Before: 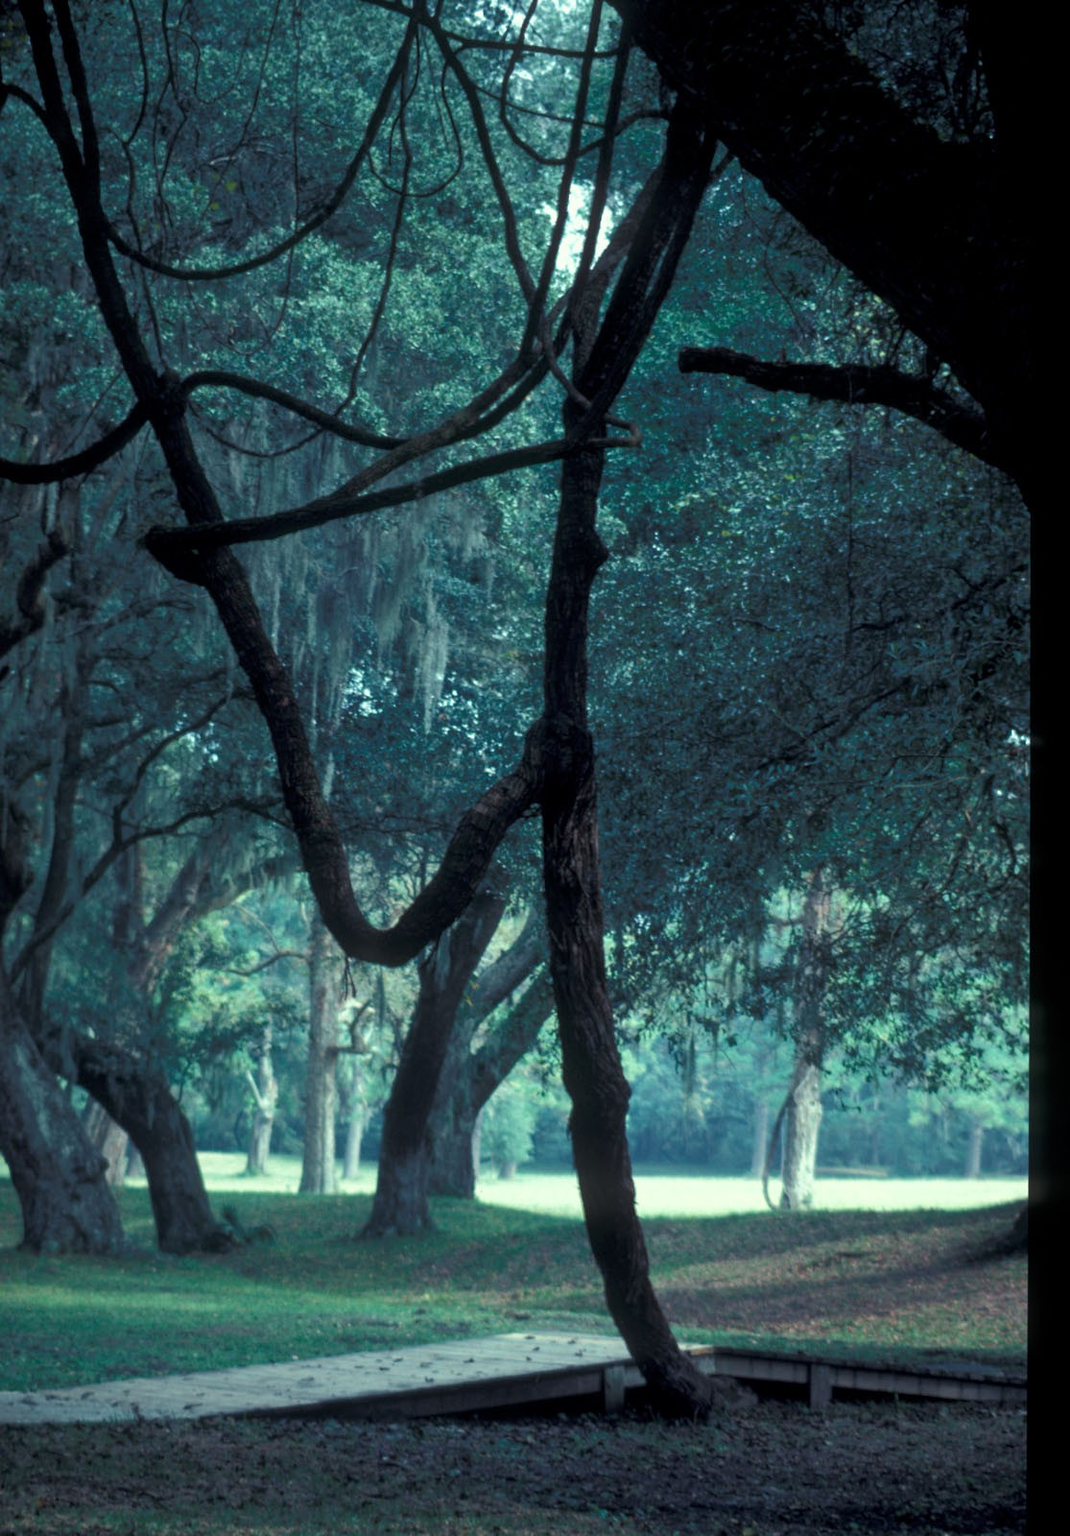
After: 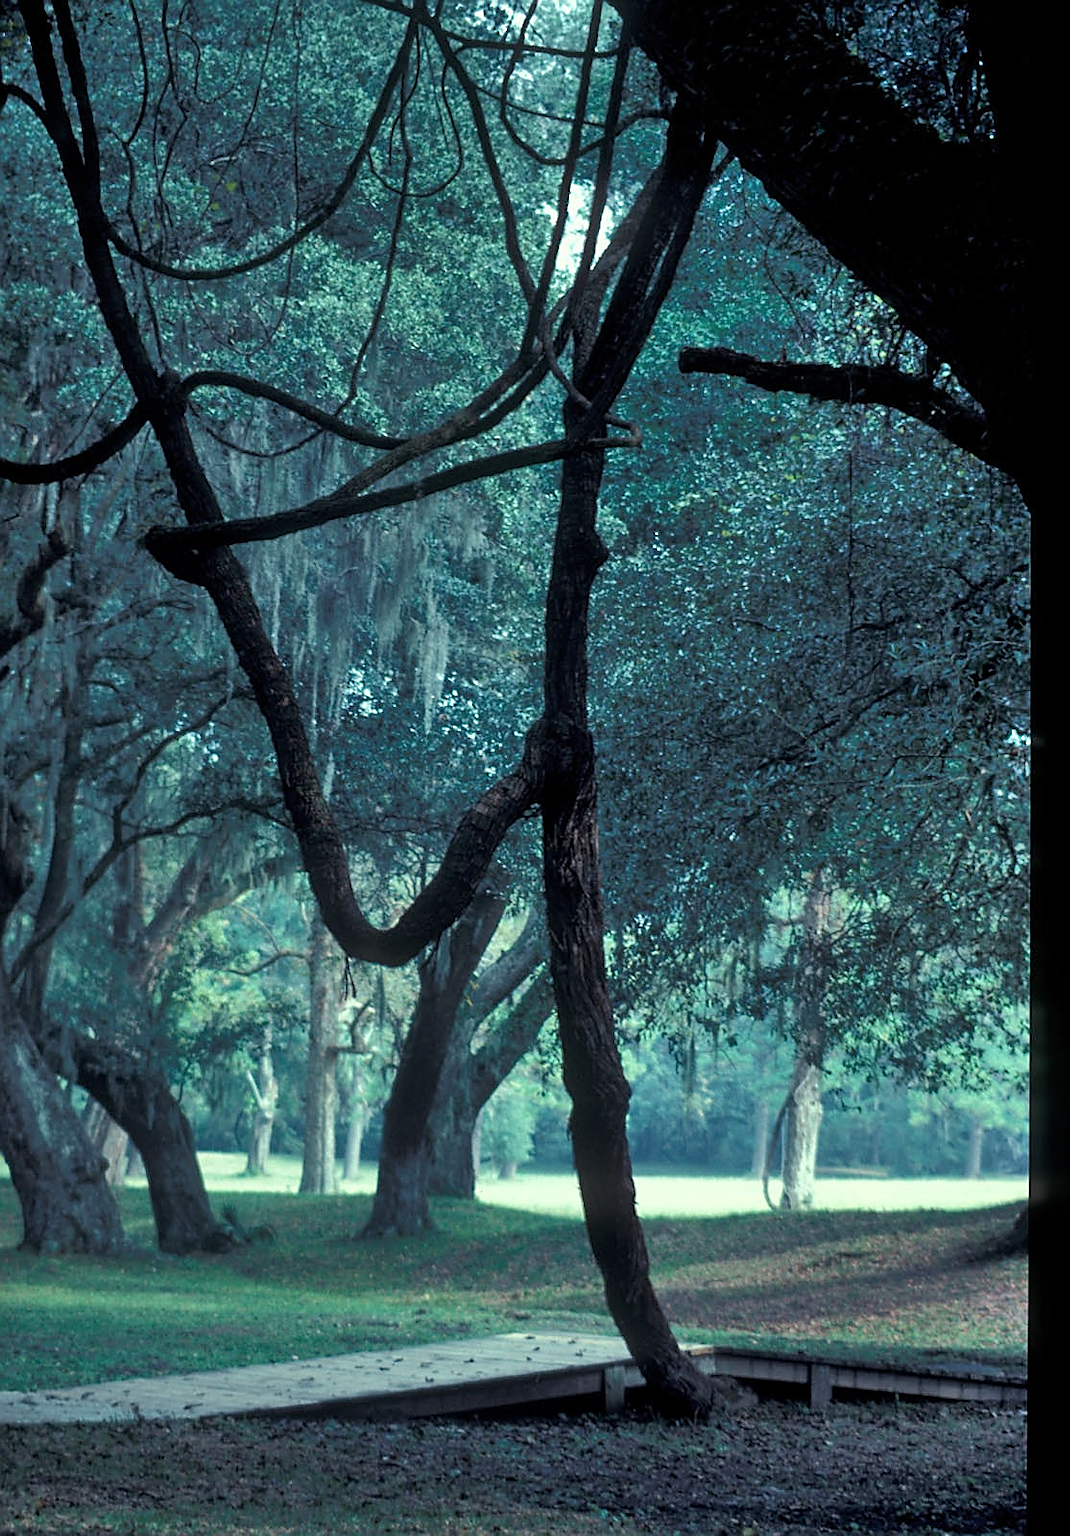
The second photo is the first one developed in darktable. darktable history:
shadows and highlights: low approximation 0.01, soften with gaussian
sharpen: radius 1.424, amount 1.252, threshold 0.657
